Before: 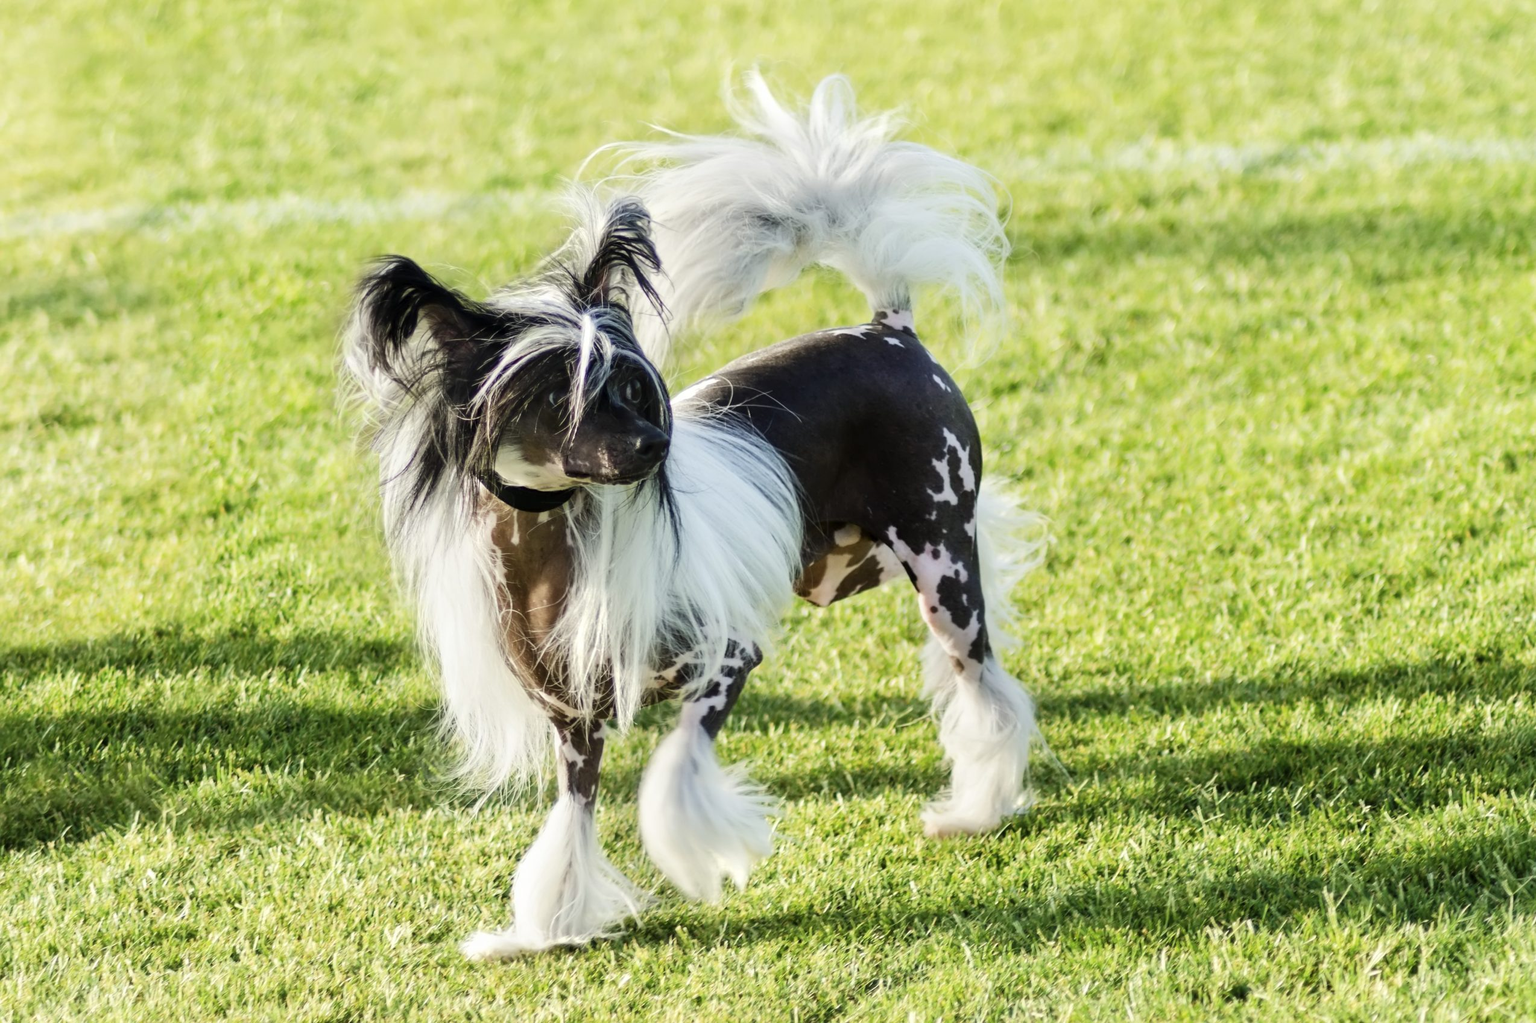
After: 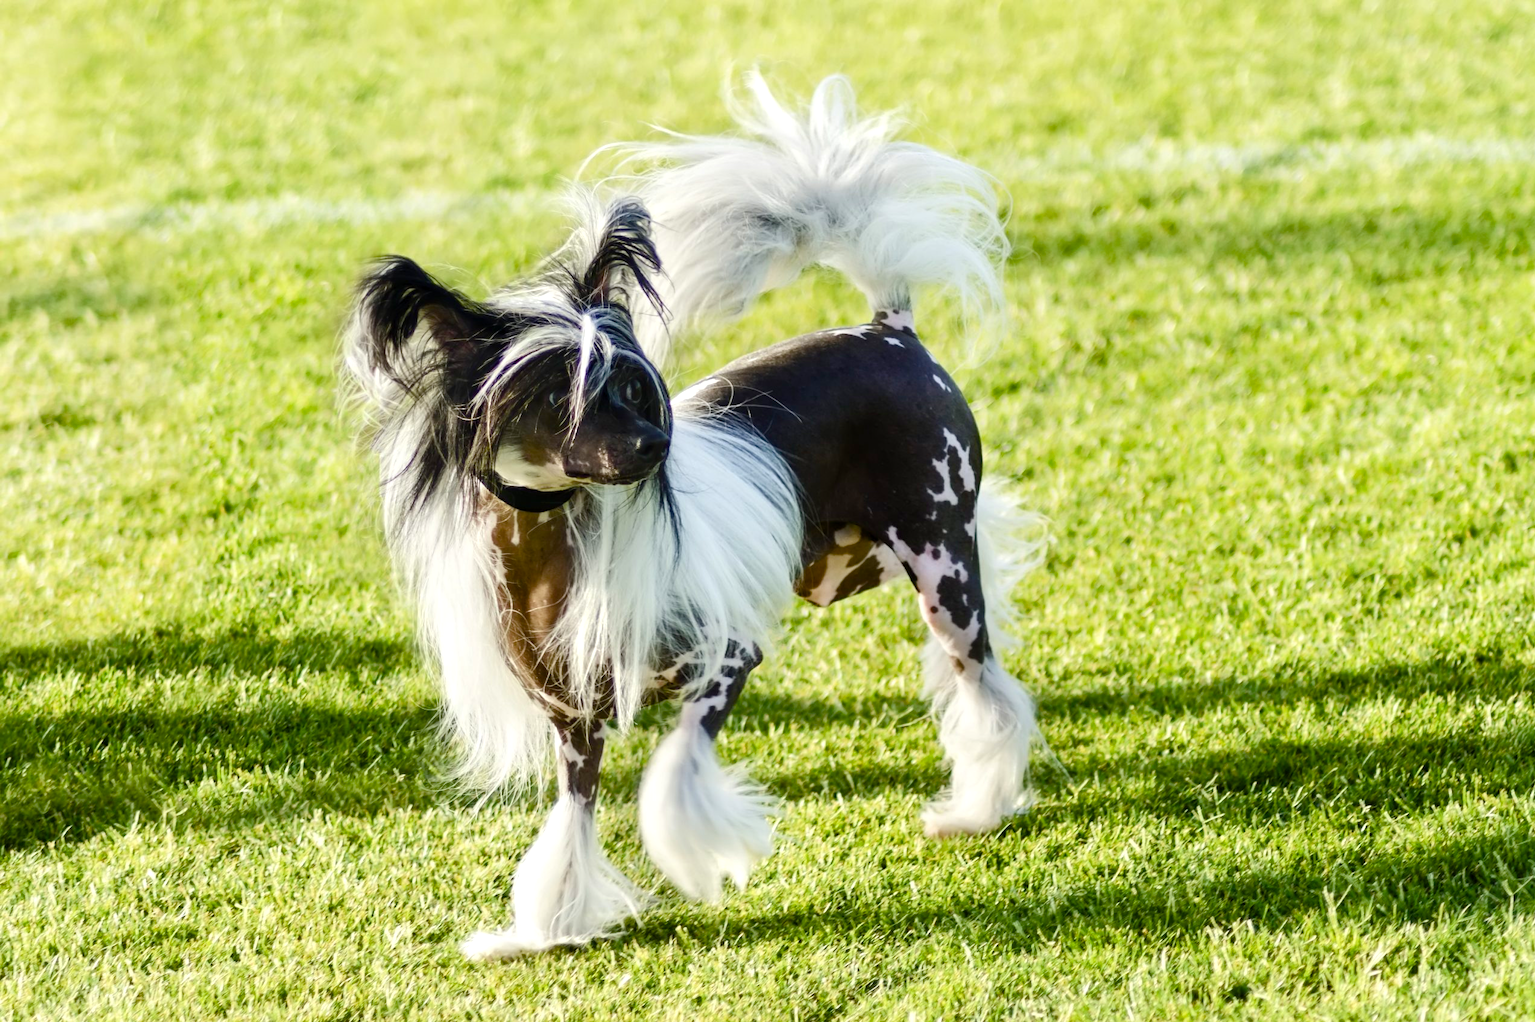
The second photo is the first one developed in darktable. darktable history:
color balance rgb: perceptual saturation grading › global saturation 20%, perceptual saturation grading › highlights -25.587%, perceptual saturation grading › shadows 49.312%, perceptual brilliance grading › highlights 4.346%, perceptual brilliance grading › shadows -9.252%, global vibrance 20%
